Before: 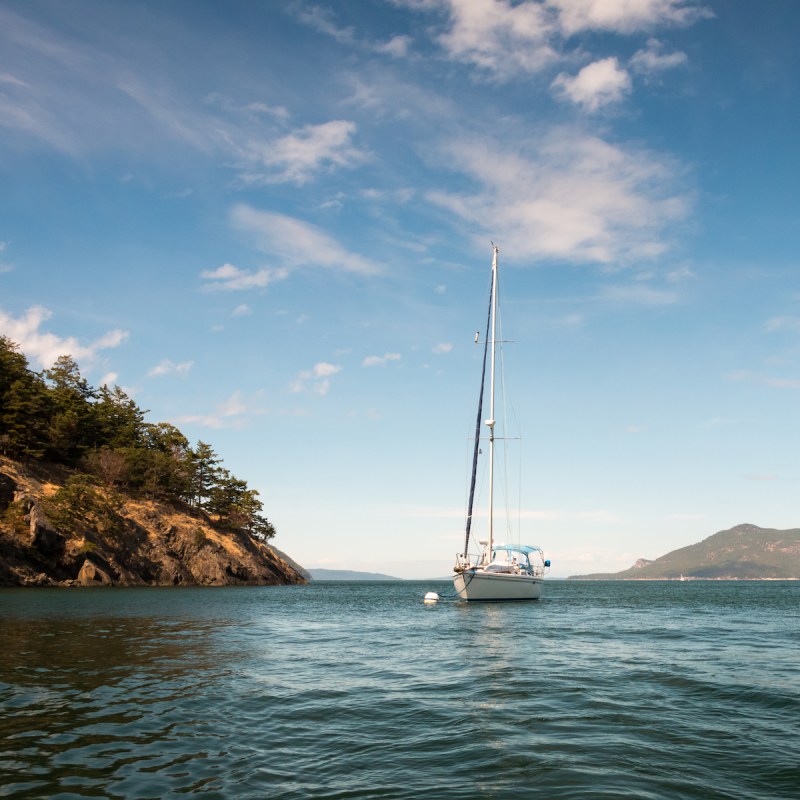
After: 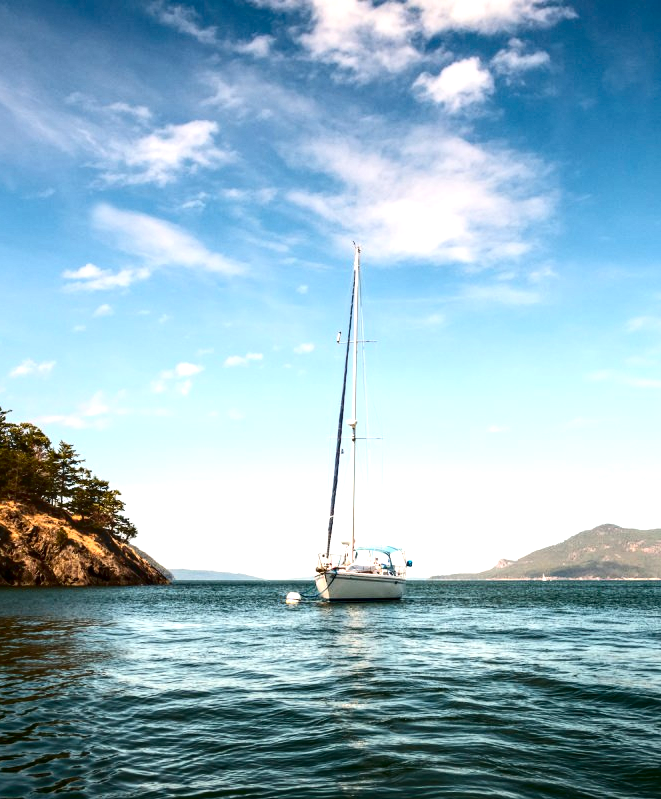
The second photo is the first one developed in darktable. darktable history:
exposure: black level correction 0, exposure 0.701 EV, compensate exposure bias true, compensate highlight preservation false
contrast brightness saturation: contrast 0.242, brightness -0.229, saturation 0.14
local contrast: detail 130%
crop: left 17.256%, bottom 0.048%
